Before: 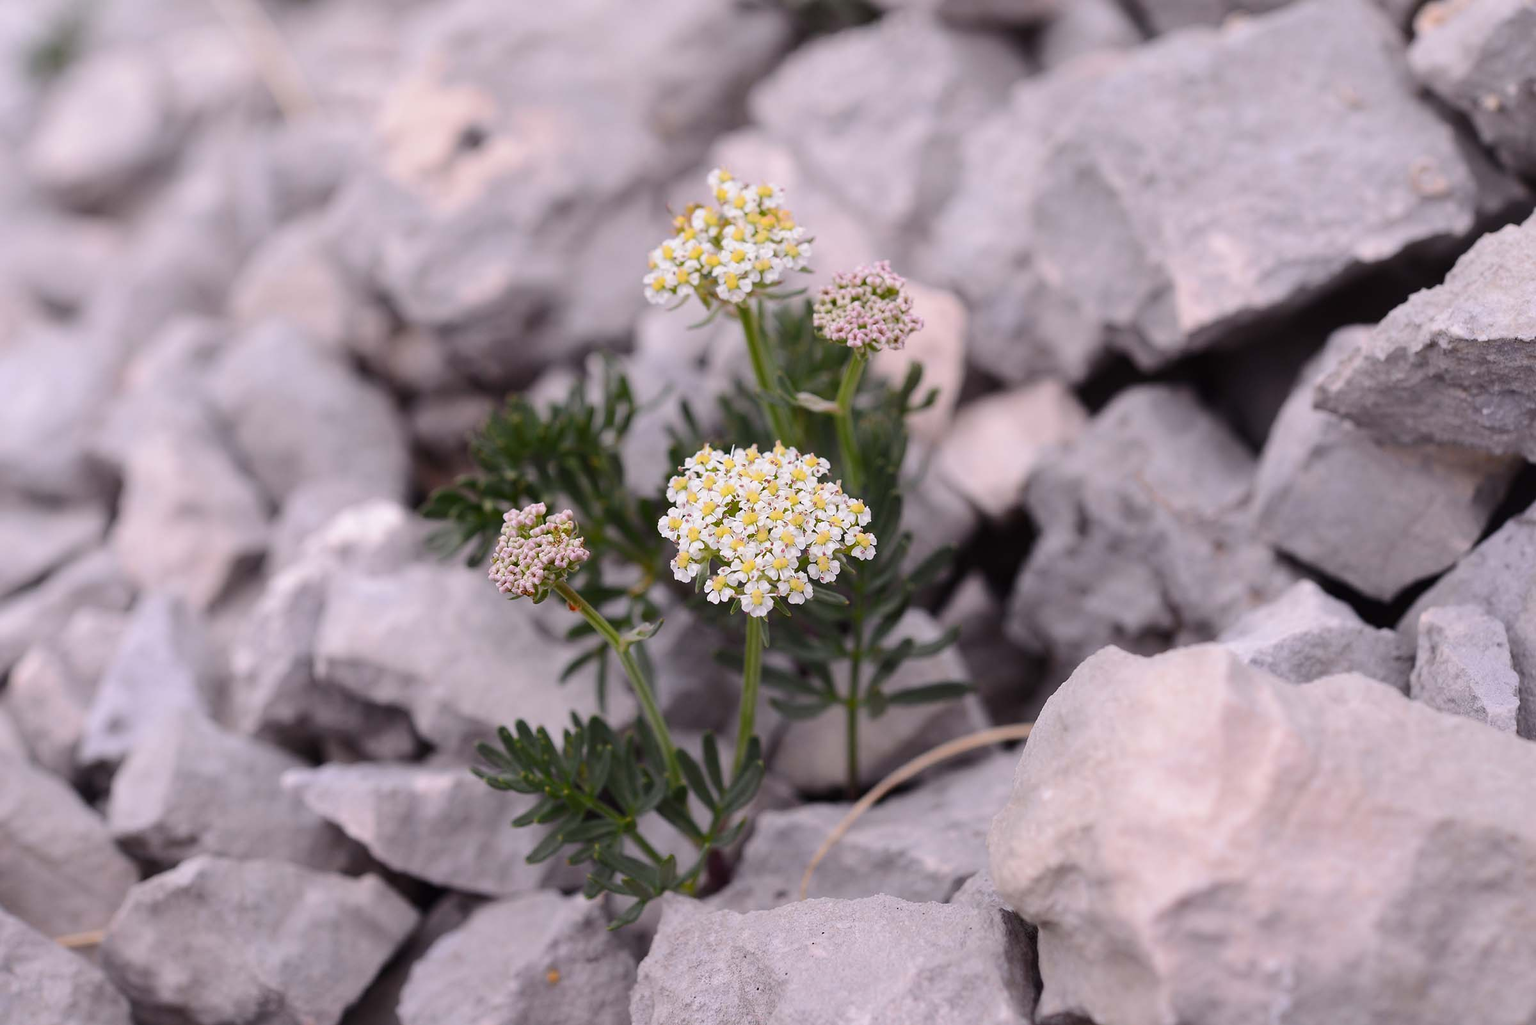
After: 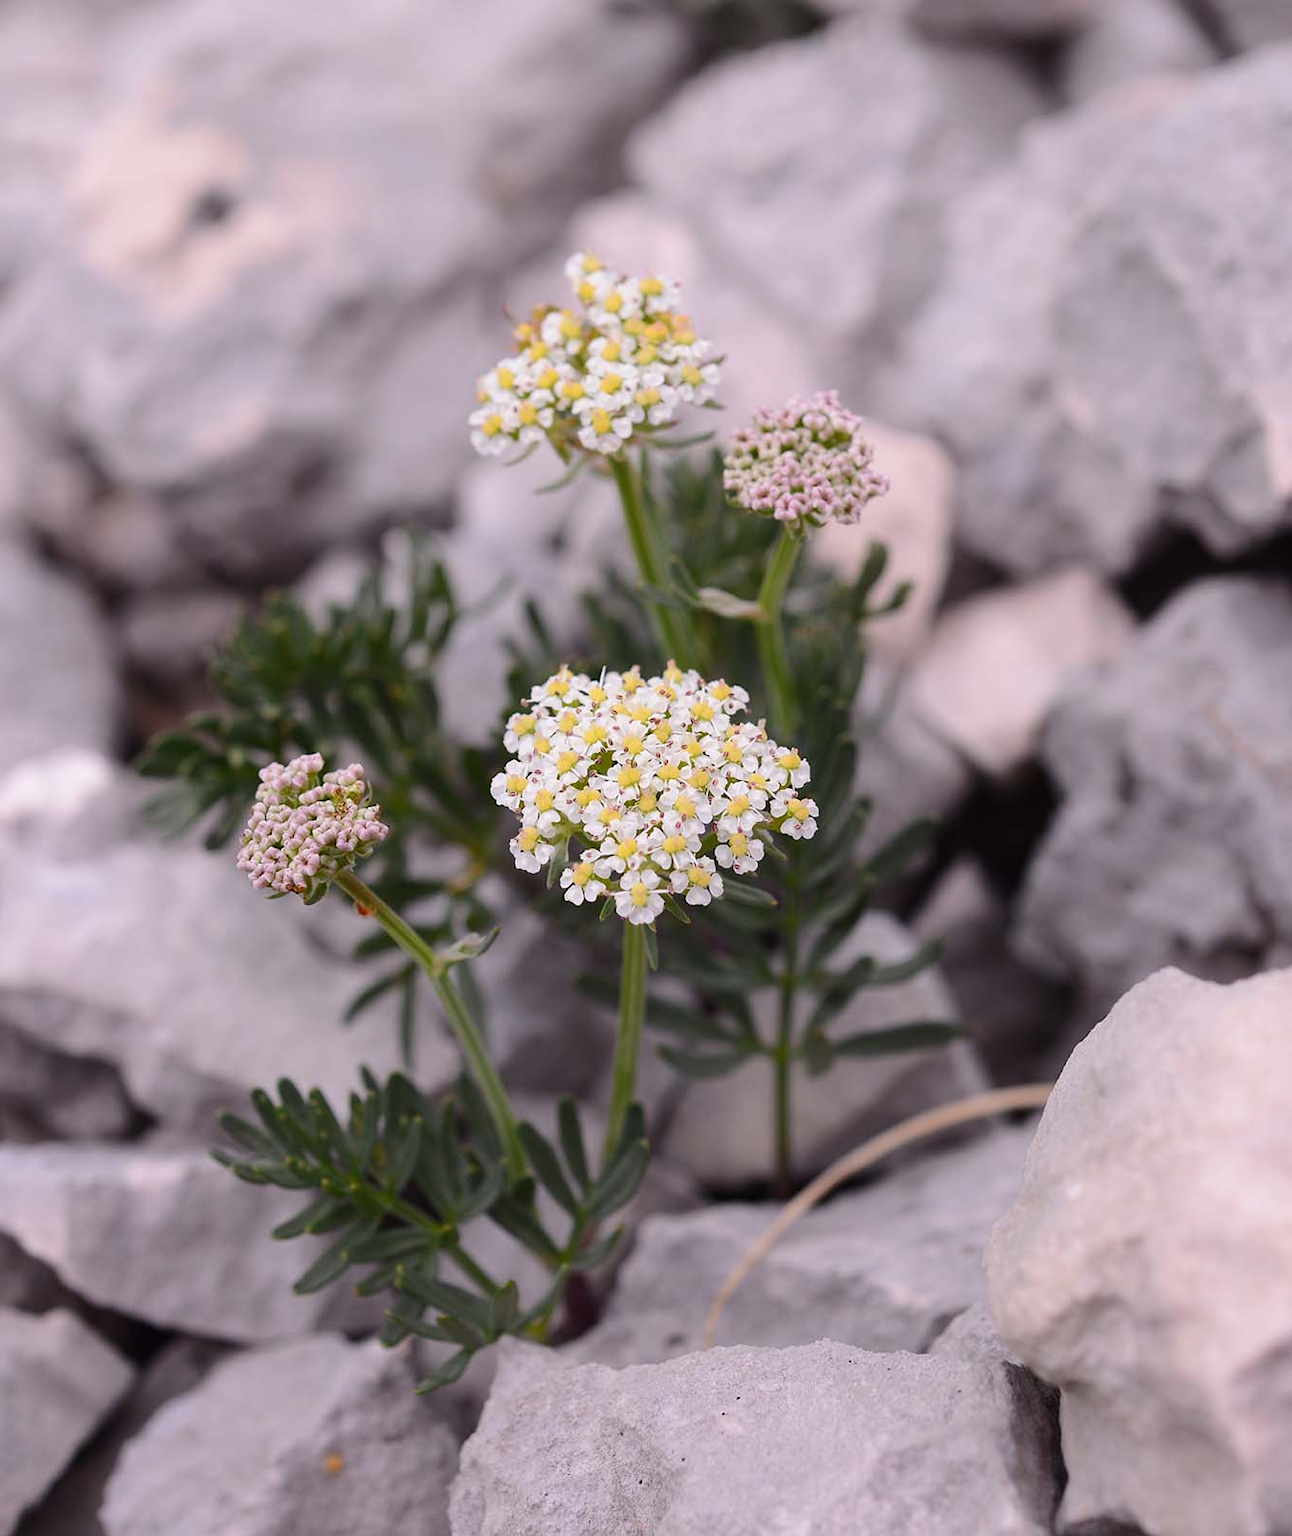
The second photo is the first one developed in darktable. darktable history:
crop: left 21.513%, right 22.316%
